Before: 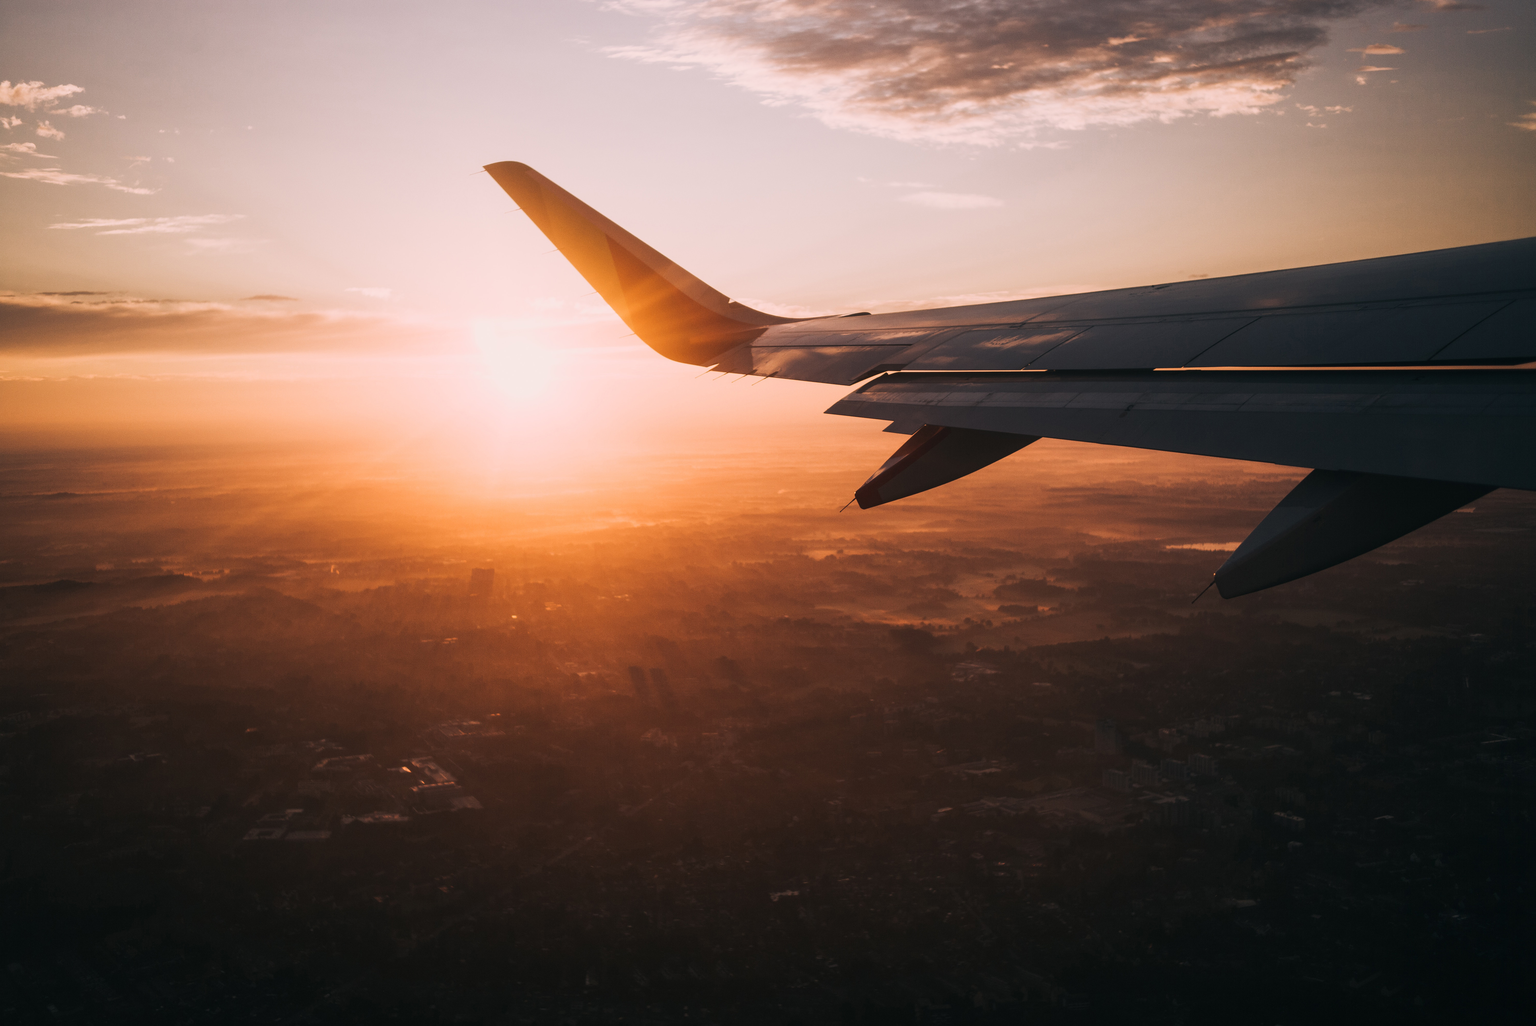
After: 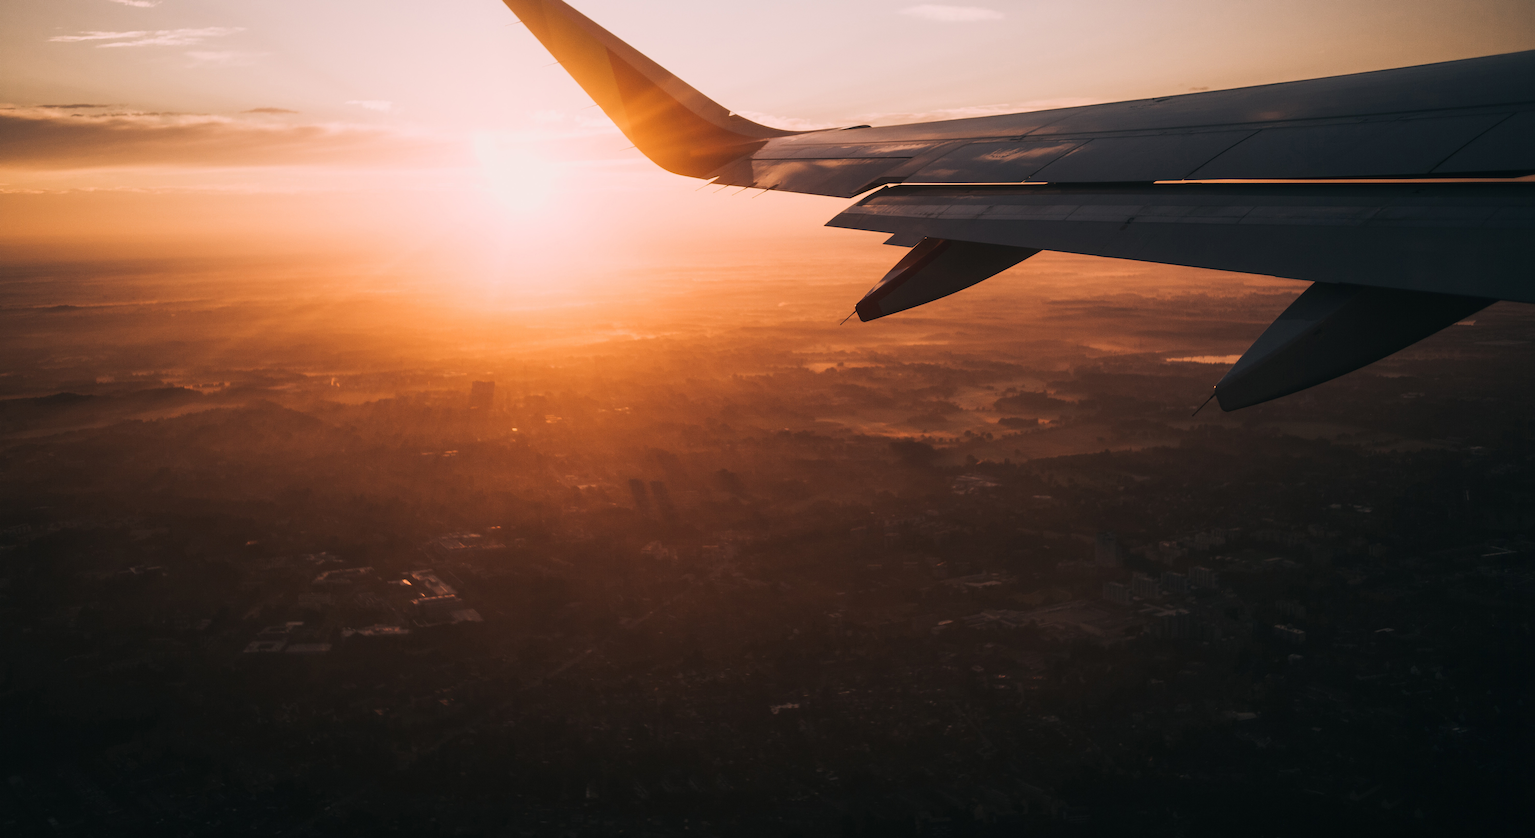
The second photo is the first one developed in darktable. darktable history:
crop and rotate: top 18.294%
